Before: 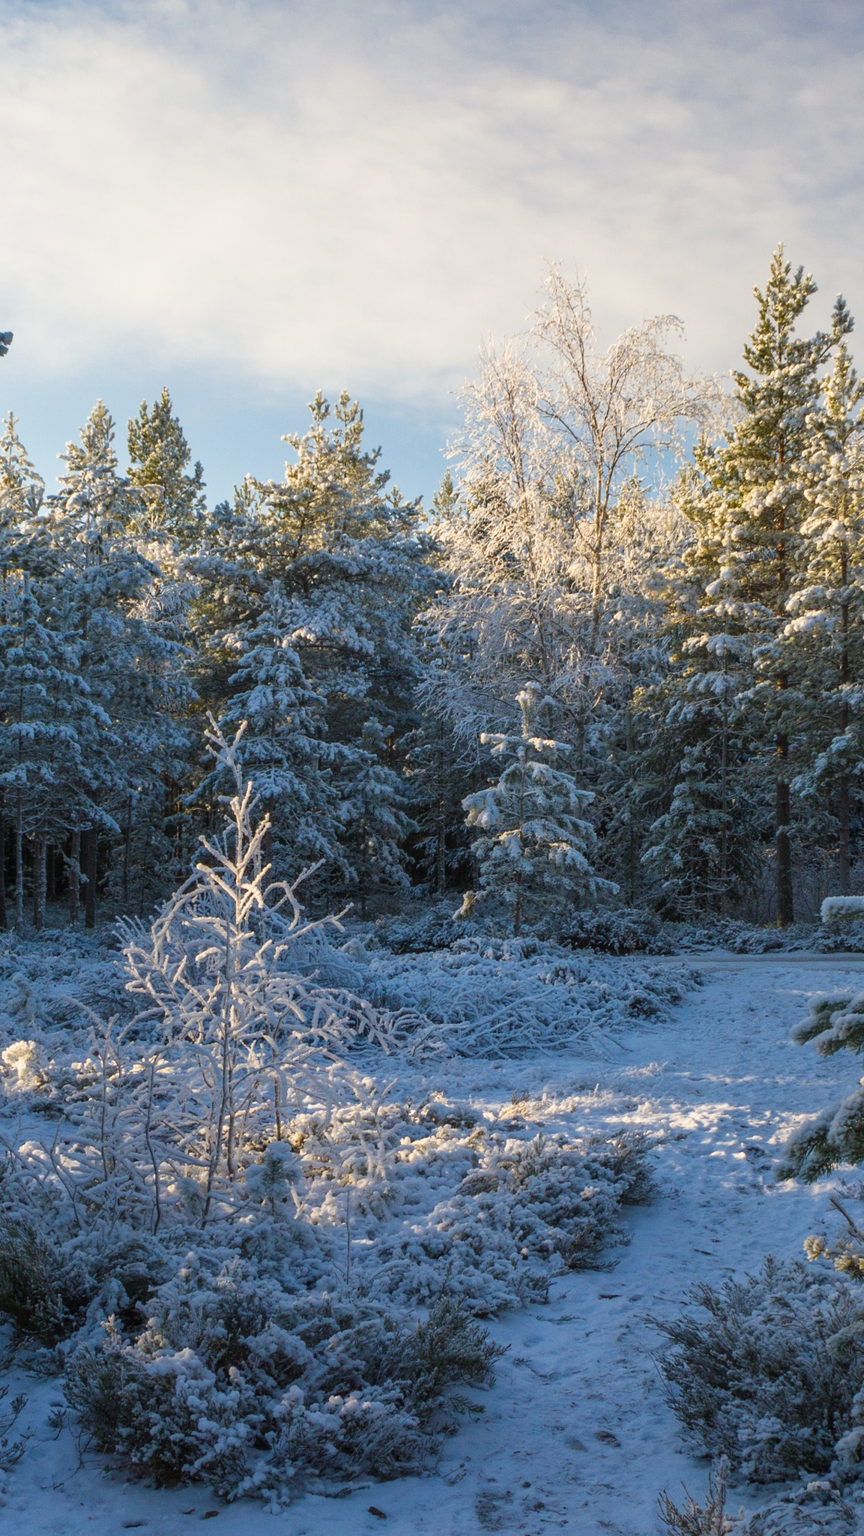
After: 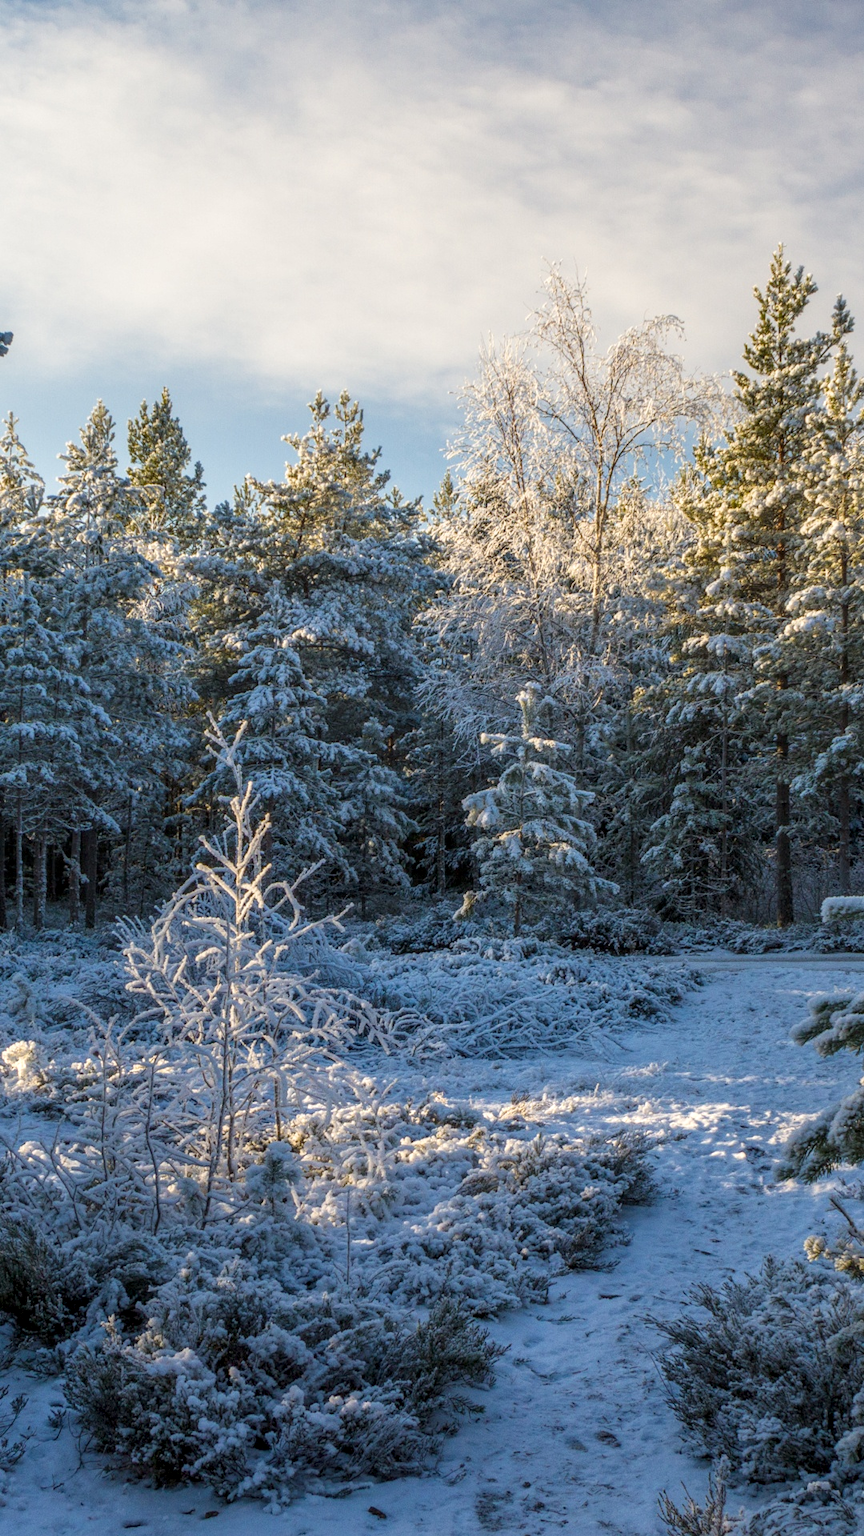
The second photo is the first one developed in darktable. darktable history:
local contrast: highlights 0%, shadows 4%, detail 134%
